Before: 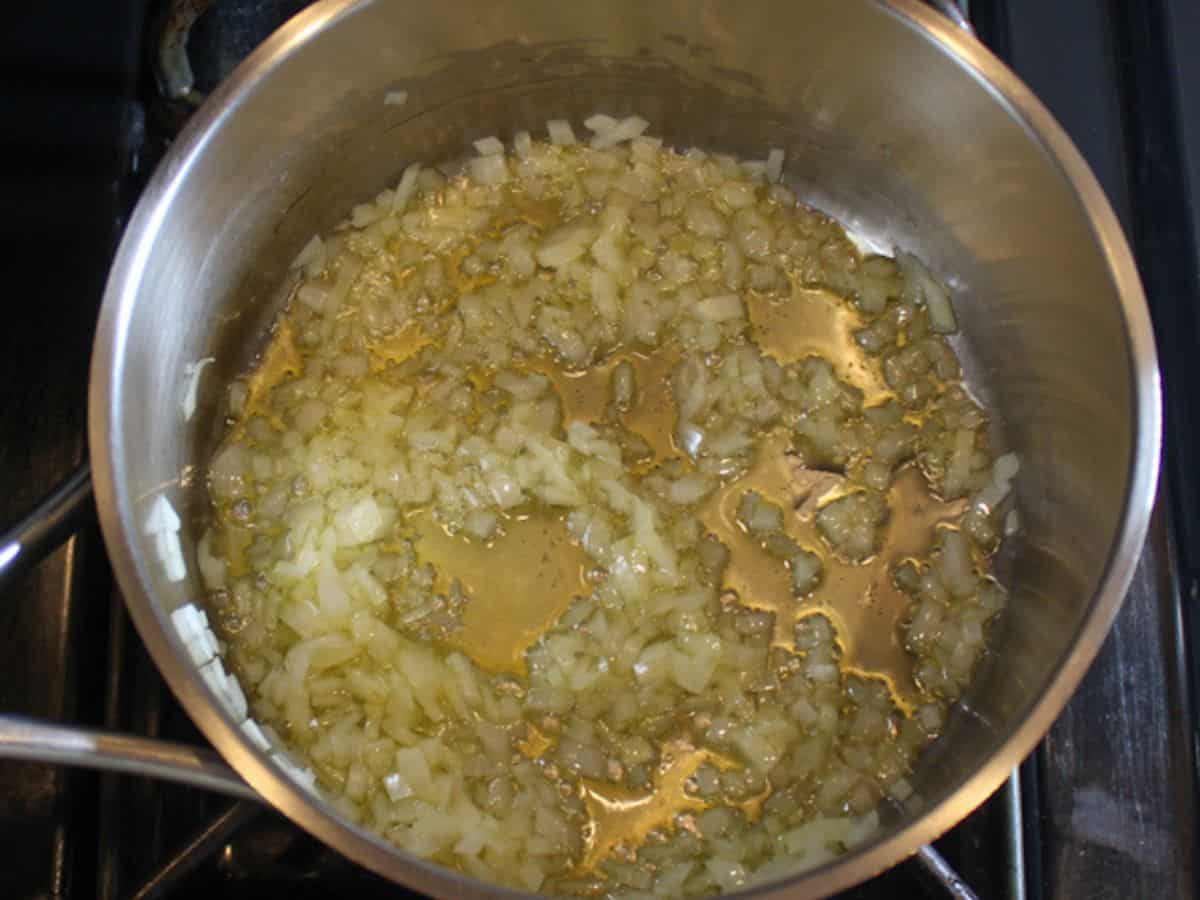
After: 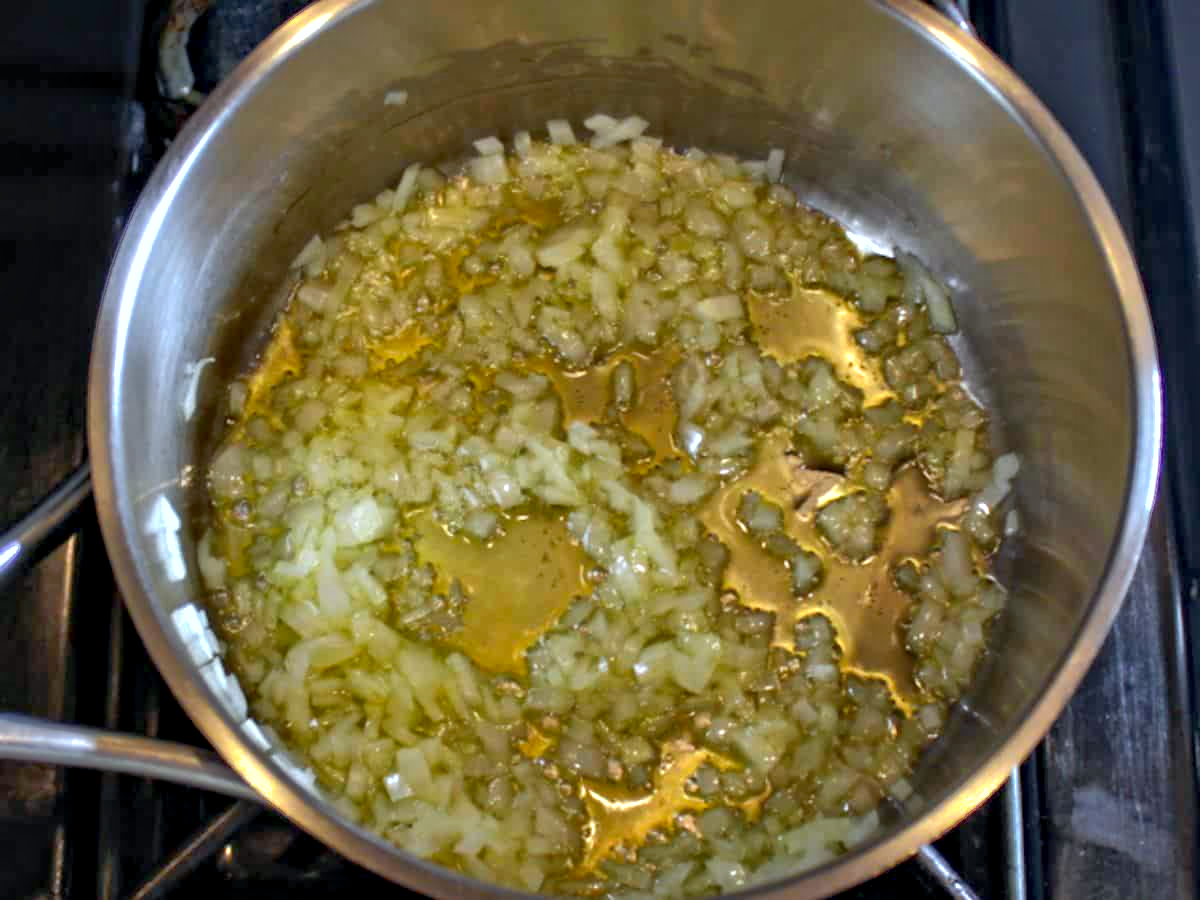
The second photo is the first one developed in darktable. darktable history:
color calibration: x 0.37, y 0.382, temperature 4313.32 K
shadows and highlights: on, module defaults
contrast equalizer: y [[0.511, 0.558, 0.631, 0.632, 0.559, 0.512], [0.5 ×6], [0.507, 0.559, 0.627, 0.644, 0.647, 0.647], [0 ×6], [0 ×6]]
color zones: curves: ch0 [(0.224, 0.526) (0.75, 0.5)]; ch1 [(0.055, 0.526) (0.224, 0.761) (0.377, 0.526) (0.75, 0.5)]
